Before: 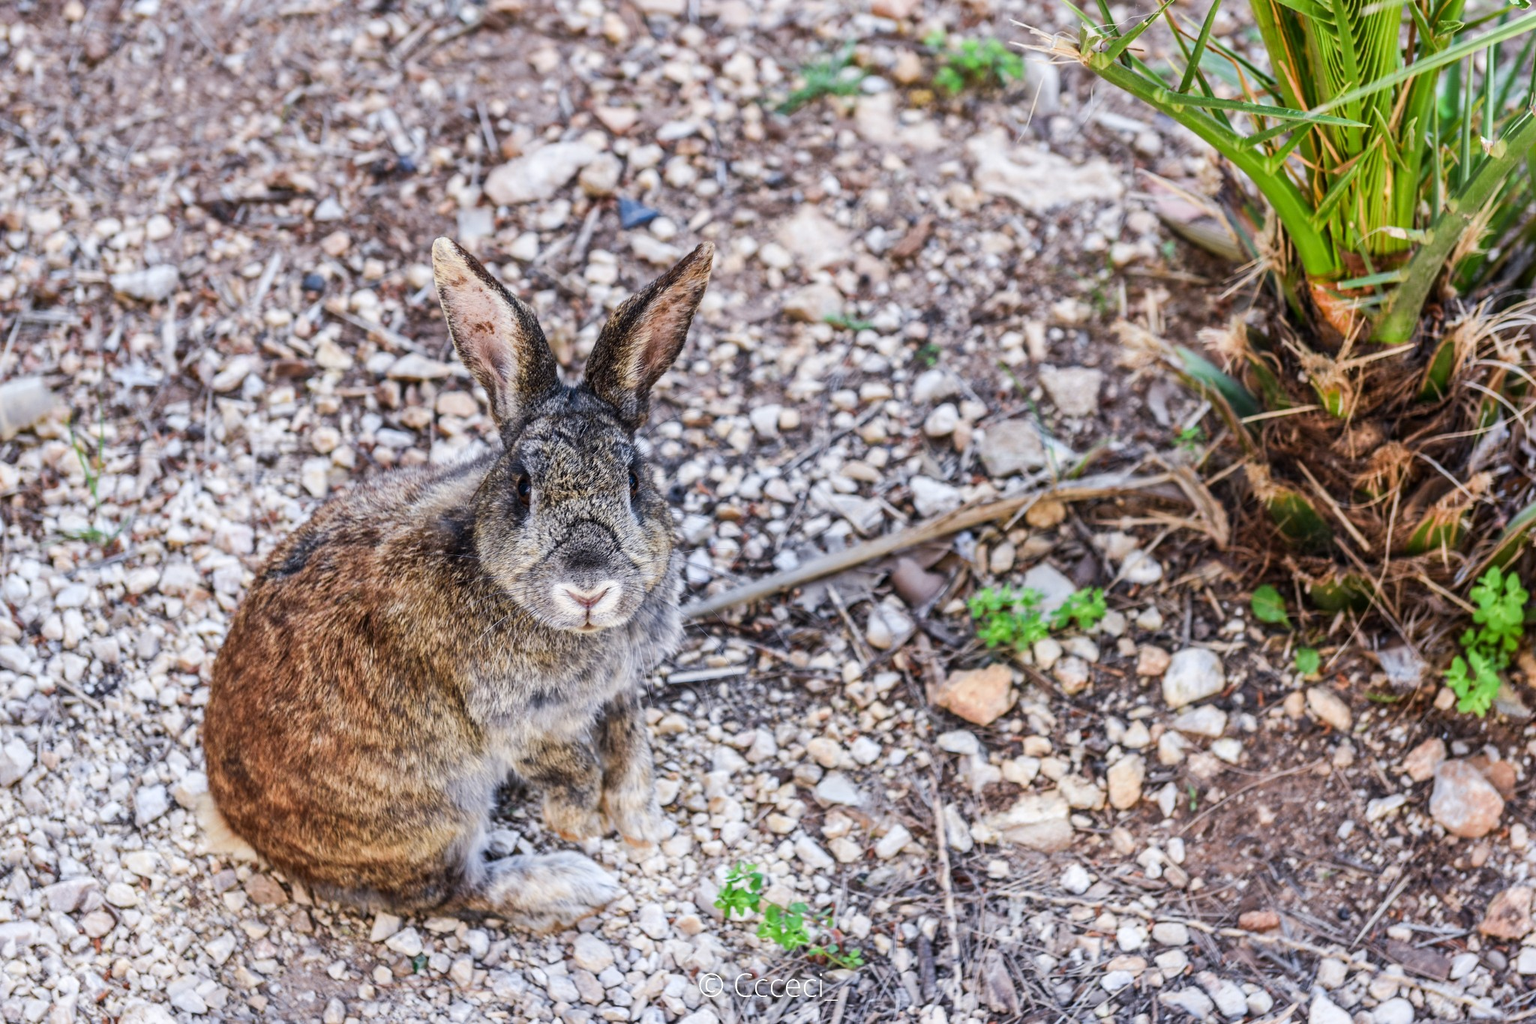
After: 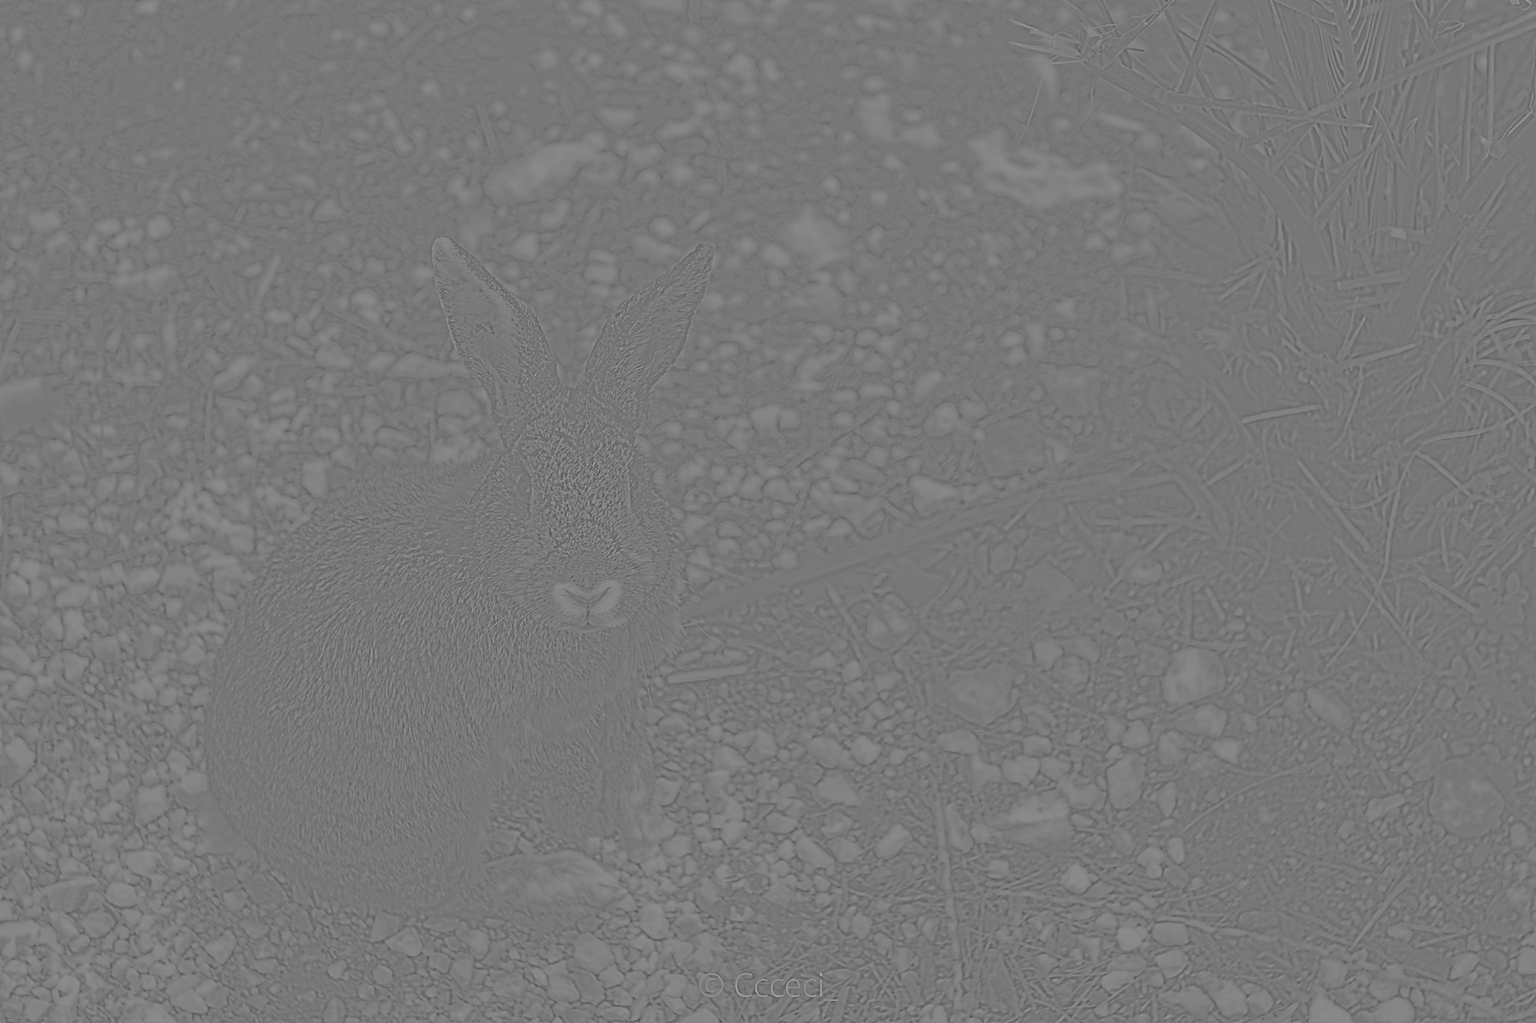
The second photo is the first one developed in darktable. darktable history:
highpass: sharpness 5.84%, contrast boost 8.44%
exposure: black level correction 0, exposure 0.9 EV, compensate highlight preservation false
tone equalizer: -7 EV 0.13 EV, smoothing diameter 25%, edges refinement/feathering 10, preserve details guided filter
